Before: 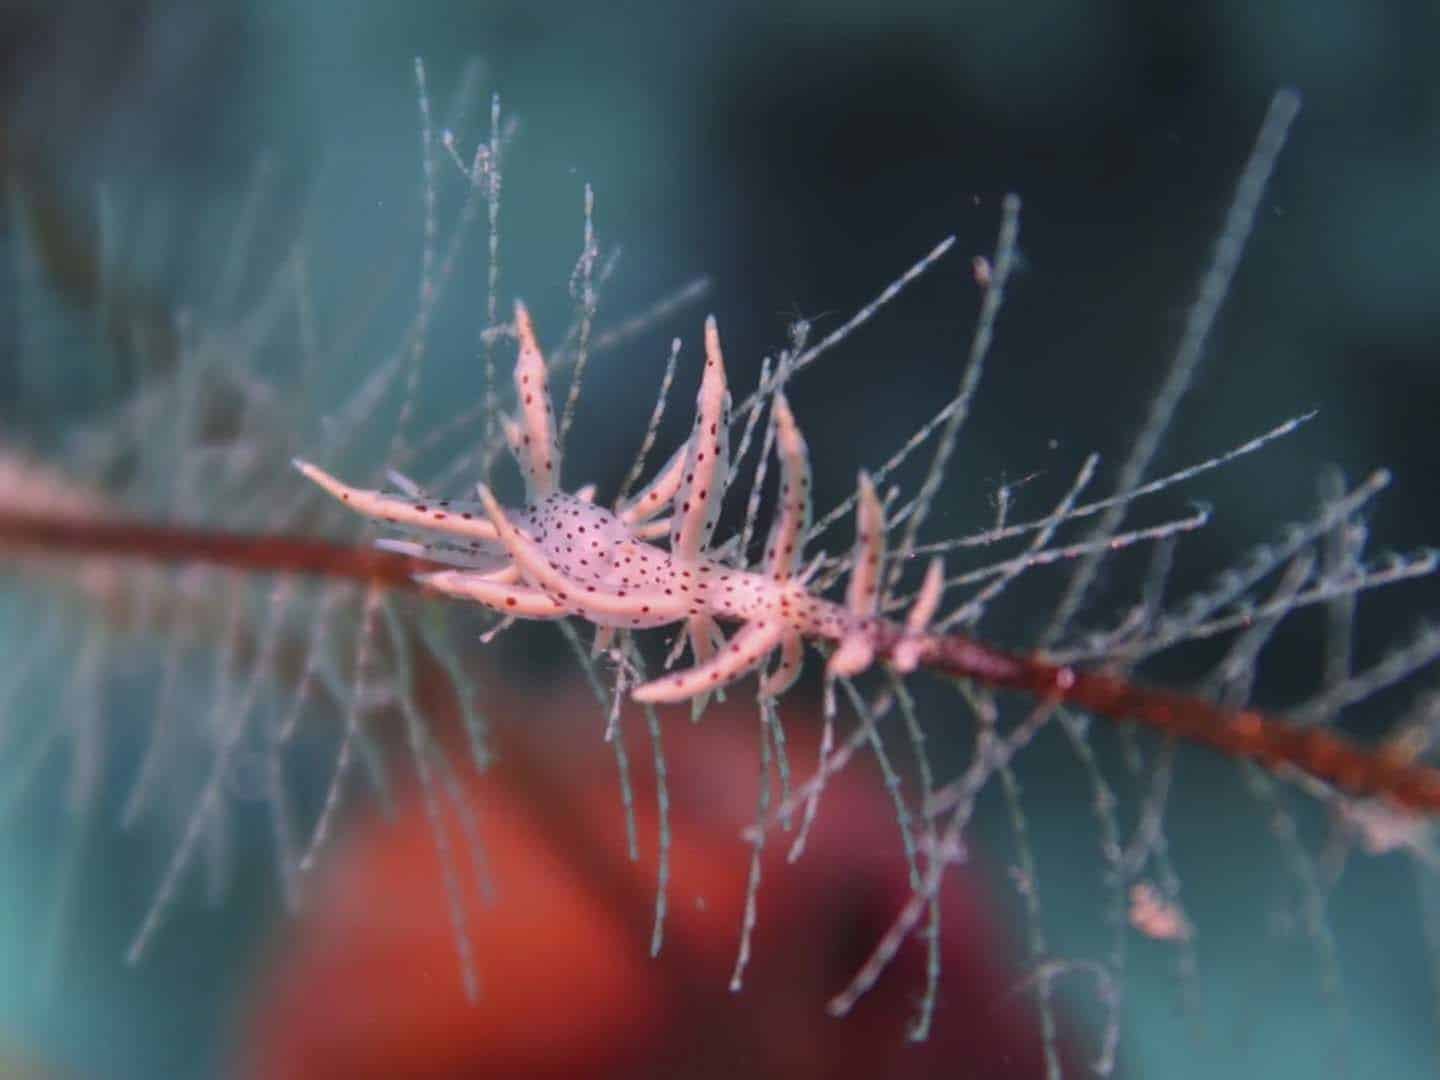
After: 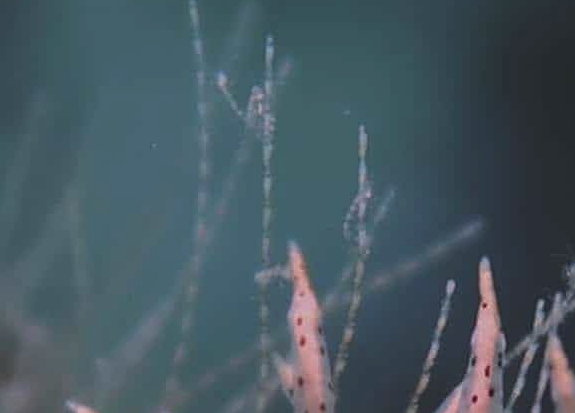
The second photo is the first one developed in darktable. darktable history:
sharpen: on, module defaults
crop: left 15.747%, top 5.45%, right 44.279%, bottom 56.279%
exposure: black level correction -0.015, exposure -0.534 EV, compensate highlight preservation false
